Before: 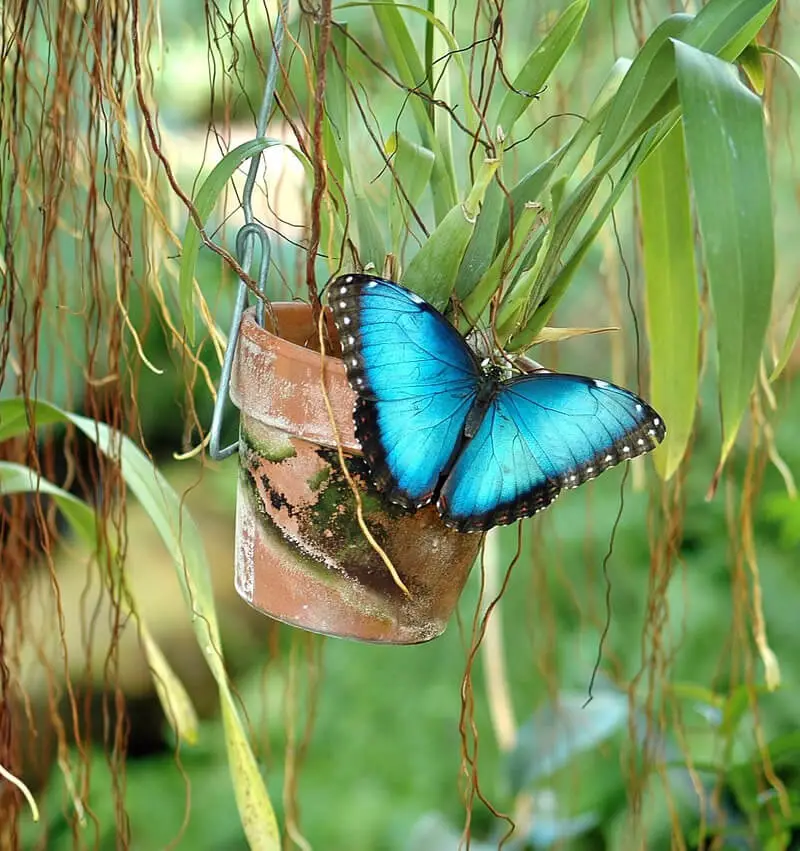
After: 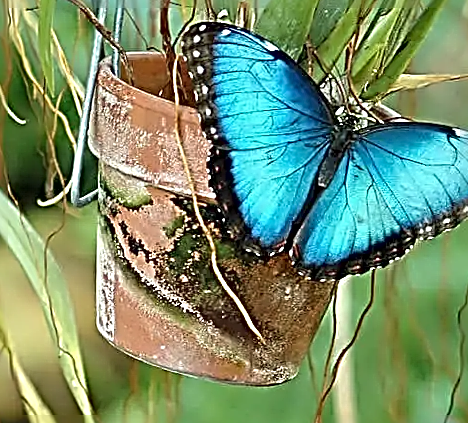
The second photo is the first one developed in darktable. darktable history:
rotate and perspective: rotation 0.062°, lens shift (vertical) 0.115, lens shift (horizontal) -0.133, crop left 0.047, crop right 0.94, crop top 0.061, crop bottom 0.94
crop: left 13.312%, top 31.28%, right 24.627%, bottom 15.582%
sharpen: radius 3.158, amount 1.731
